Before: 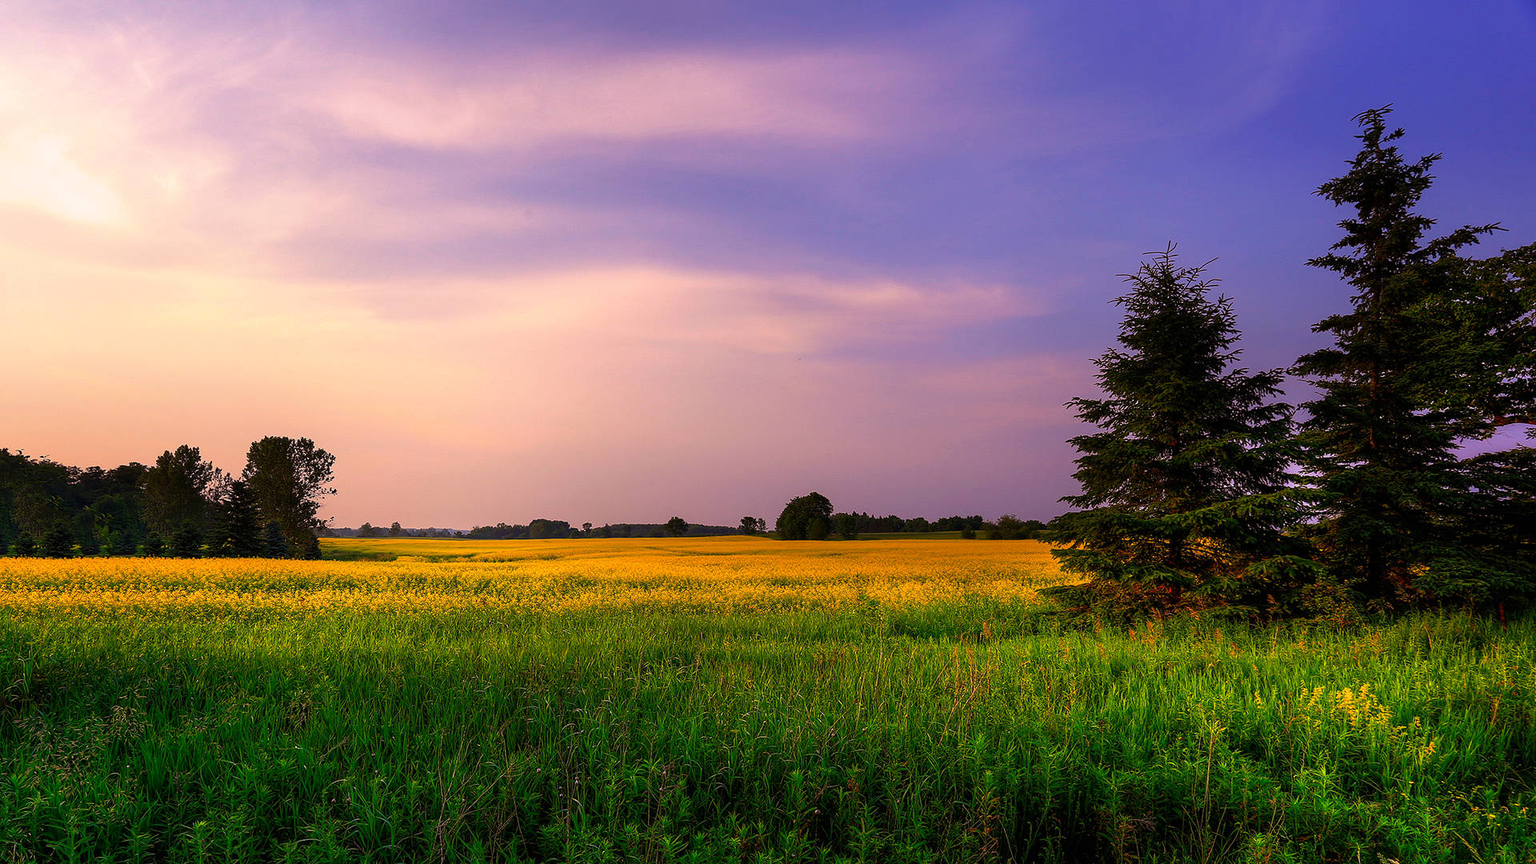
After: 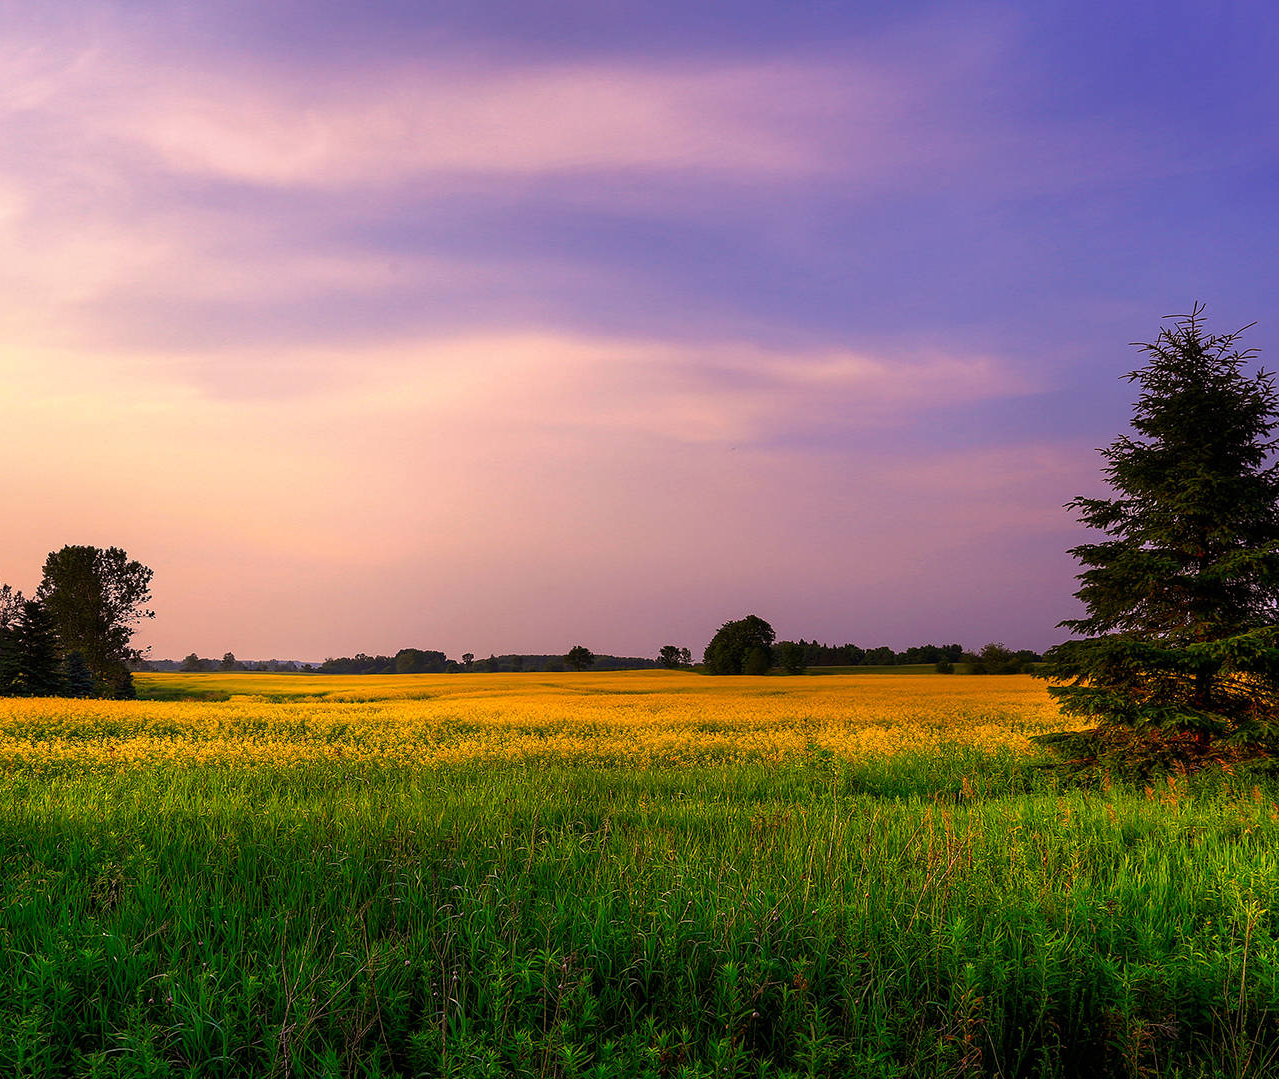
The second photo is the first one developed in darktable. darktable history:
crop and rotate: left 13.885%, right 19.462%
